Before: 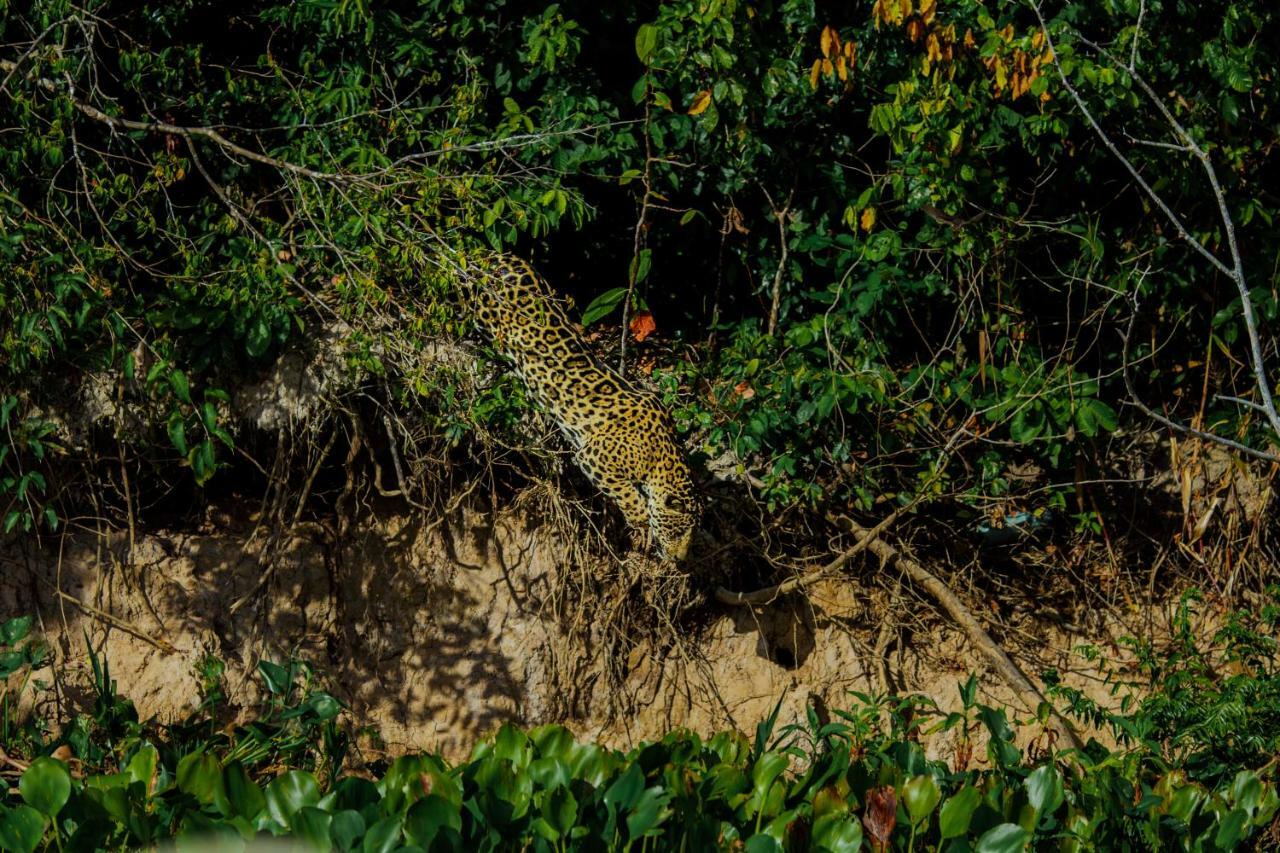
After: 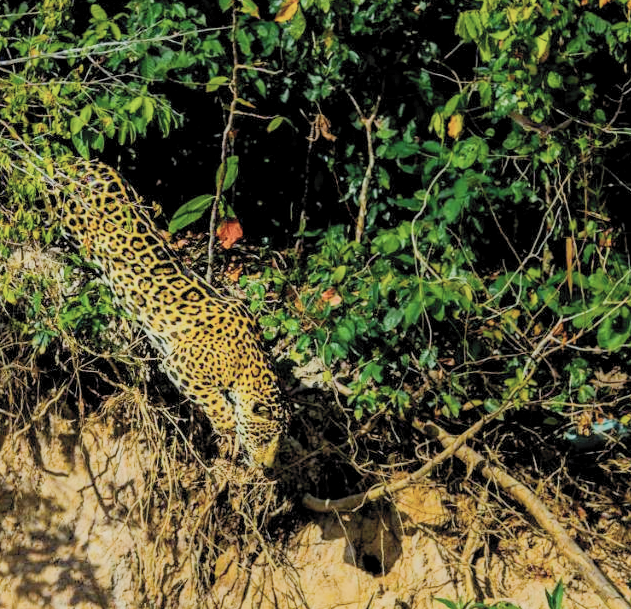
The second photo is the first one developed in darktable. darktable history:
color balance rgb: linear chroma grading › global chroma 9.758%, perceptual saturation grading › global saturation 30.05%
crop: left 32.266%, top 10.961%, right 18.36%, bottom 17.581%
filmic rgb: black relative exposure -7.96 EV, white relative exposure 8.01 EV, target black luminance 0%, hardness 2.46, latitude 75.88%, contrast 0.563, shadows ↔ highlights balance 0.01%
contrast brightness saturation: contrast 0.386, brightness 0.538
